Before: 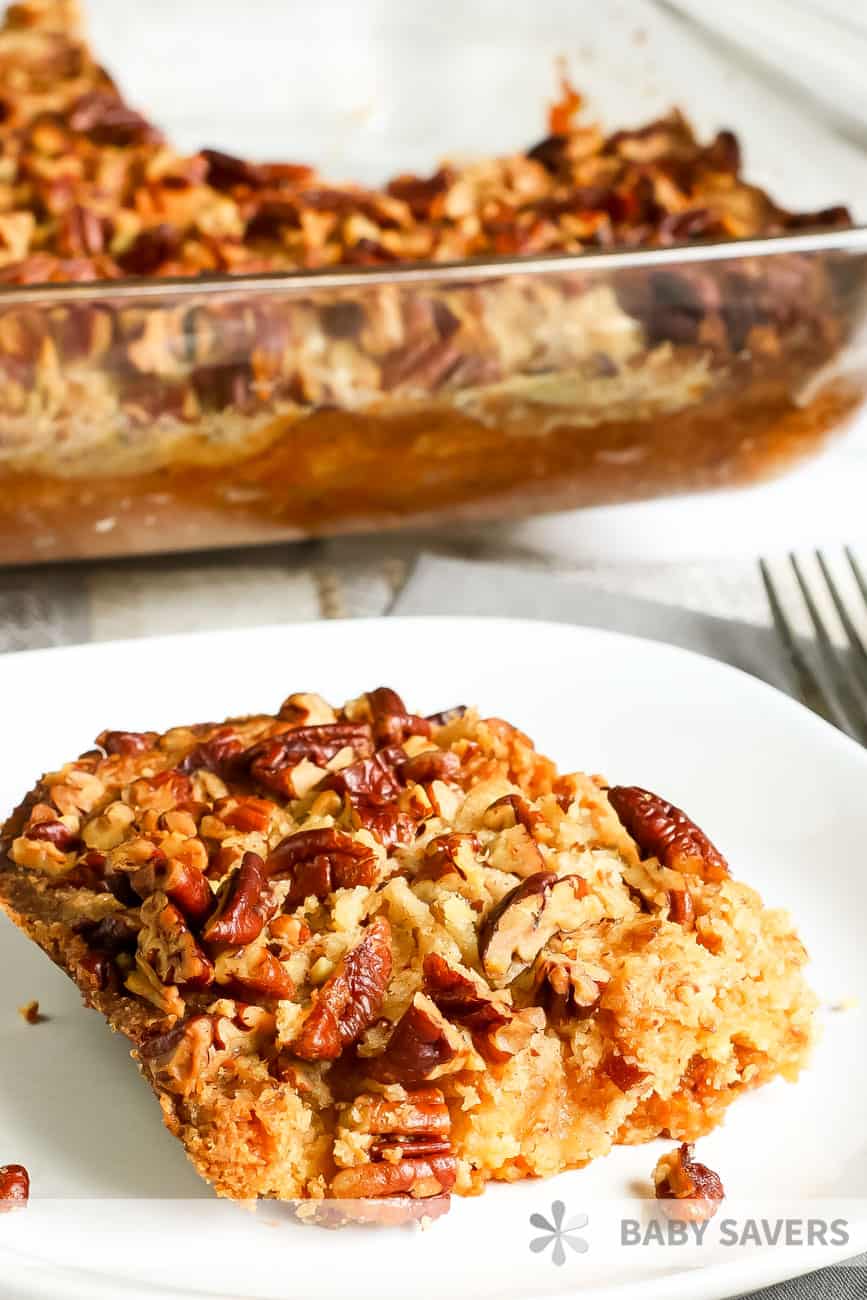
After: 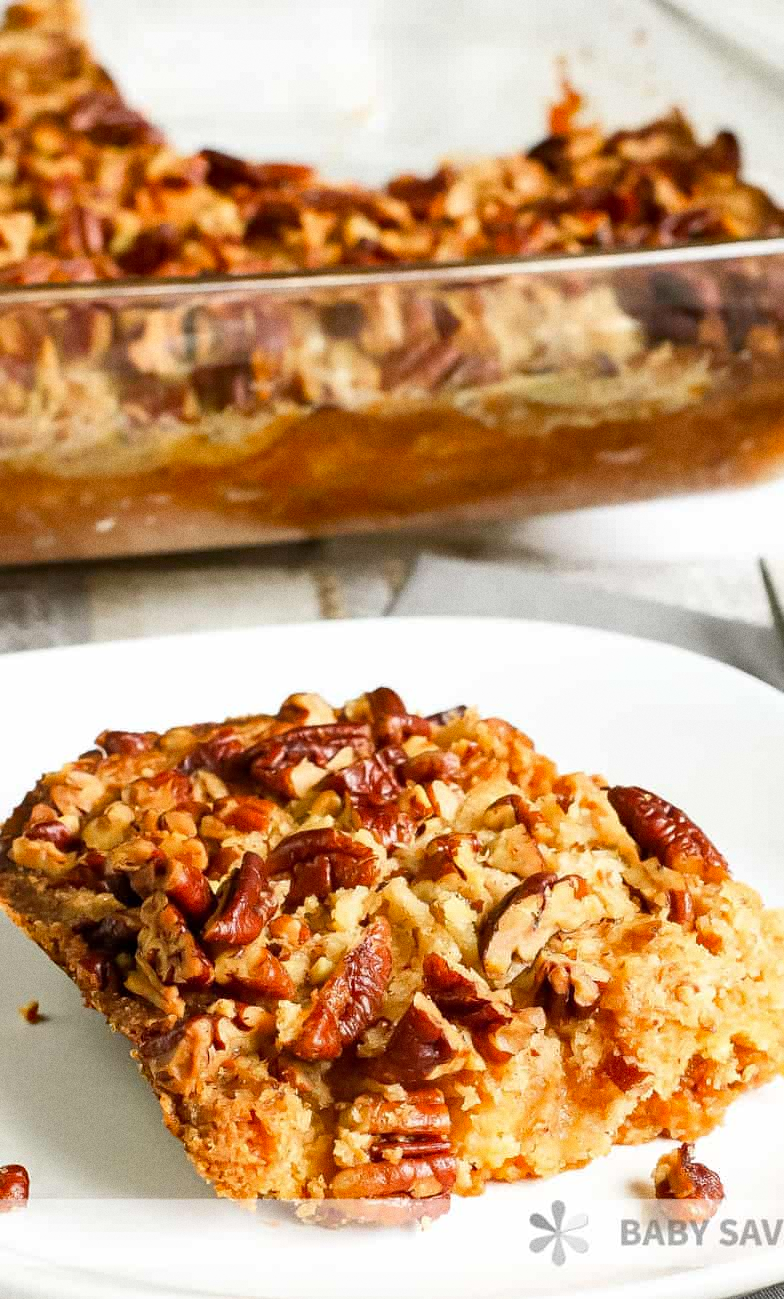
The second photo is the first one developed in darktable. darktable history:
crop: right 9.509%, bottom 0.031%
grain: coarseness 0.09 ISO
haze removal: strength 0.29, distance 0.25, compatibility mode true, adaptive false
